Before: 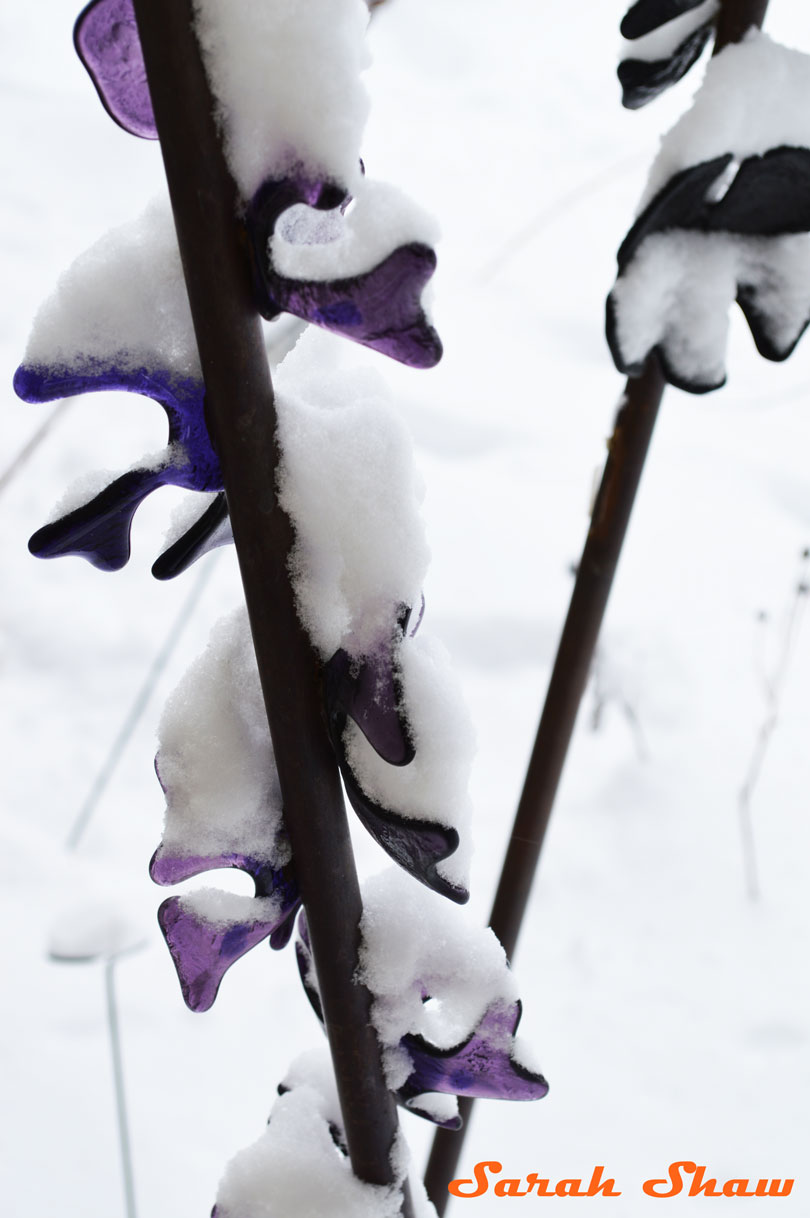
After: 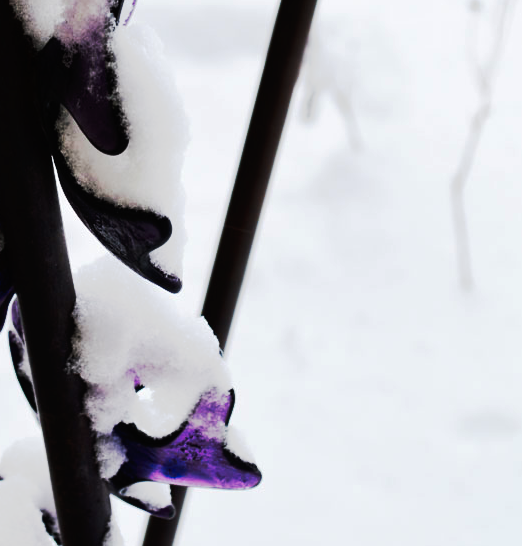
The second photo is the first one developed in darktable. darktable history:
crop and rotate: left 35.509%, top 50.238%, bottom 4.934%
tone curve: curves: ch0 [(0, 0) (0.003, 0.005) (0.011, 0.007) (0.025, 0.009) (0.044, 0.013) (0.069, 0.017) (0.1, 0.02) (0.136, 0.029) (0.177, 0.052) (0.224, 0.086) (0.277, 0.129) (0.335, 0.188) (0.399, 0.256) (0.468, 0.361) (0.543, 0.526) (0.623, 0.696) (0.709, 0.784) (0.801, 0.85) (0.898, 0.882) (1, 1)], preserve colors none
